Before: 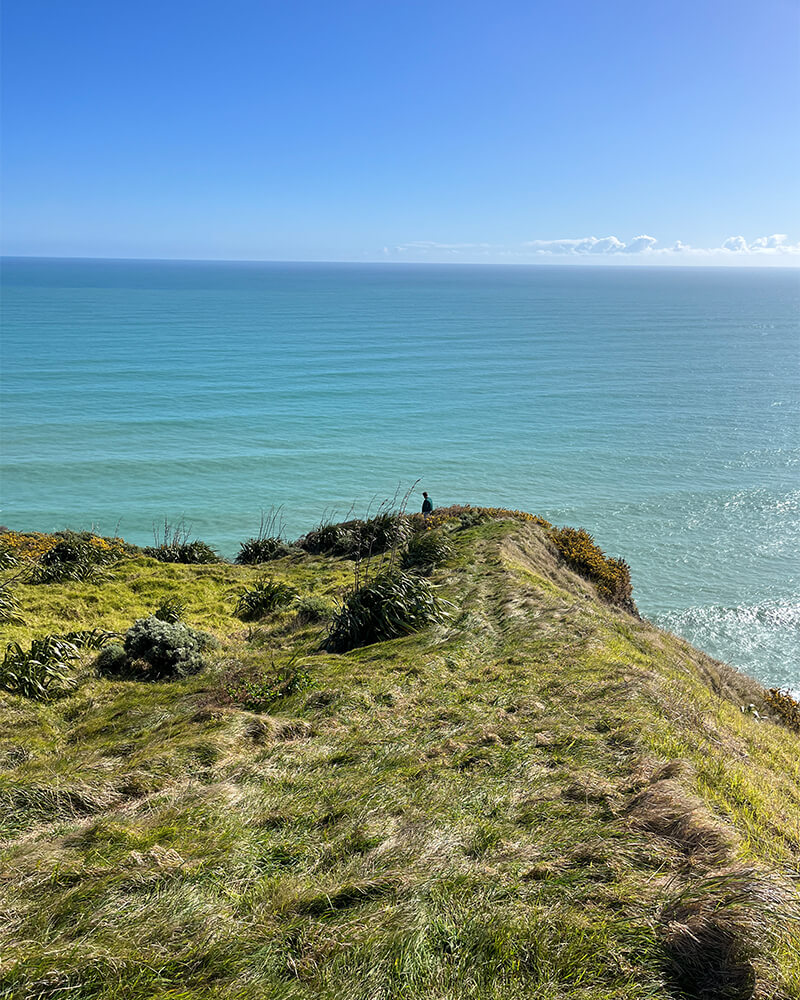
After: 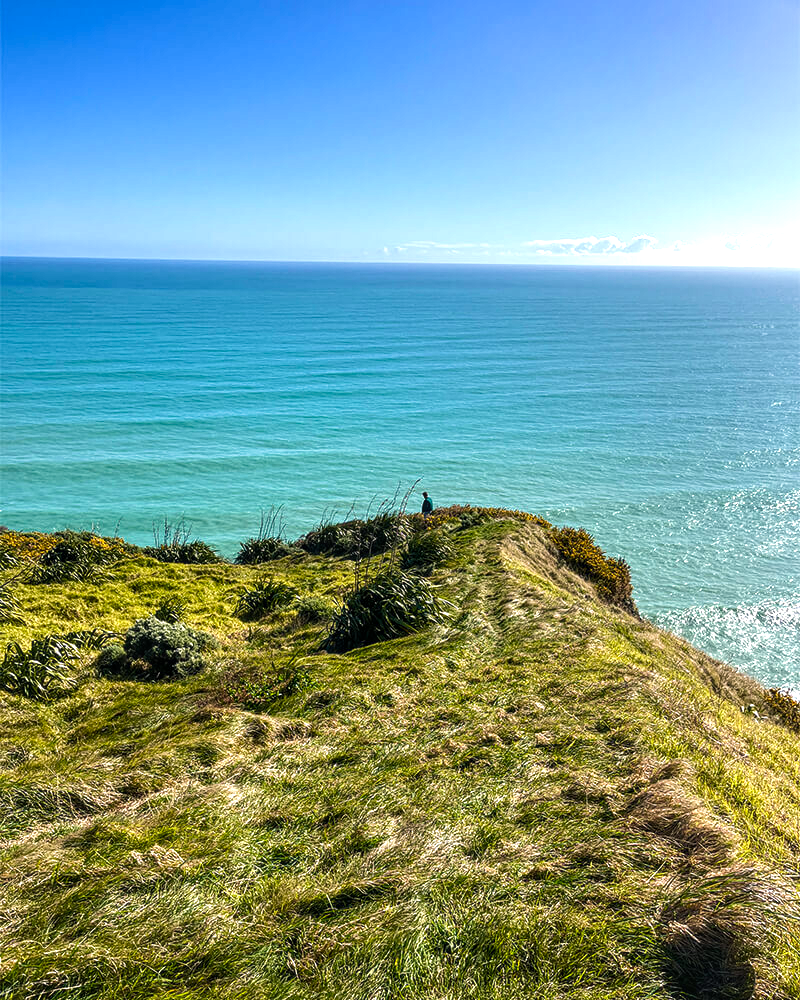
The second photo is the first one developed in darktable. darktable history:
color balance rgb: shadows lift › chroma 1%, shadows lift › hue 217.2°, power › hue 310.8°, highlights gain › chroma 1%, highlights gain › hue 54°, global offset › luminance 0.5%, global offset › hue 171.6°, perceptual saturation grading › global saturation 14.09%, perceptual saturation grading › highlights -25%, perceptual saturation grading › shadows 30%, perceptual brilliance grading › highlights 13.42%, perceptual brilliance grading › mid-tones 8.05%, perceptual brilliance grading › shadows -17.45%, global vibrance 25%
local contrast: detail 130%
velvia: on, module defaults
